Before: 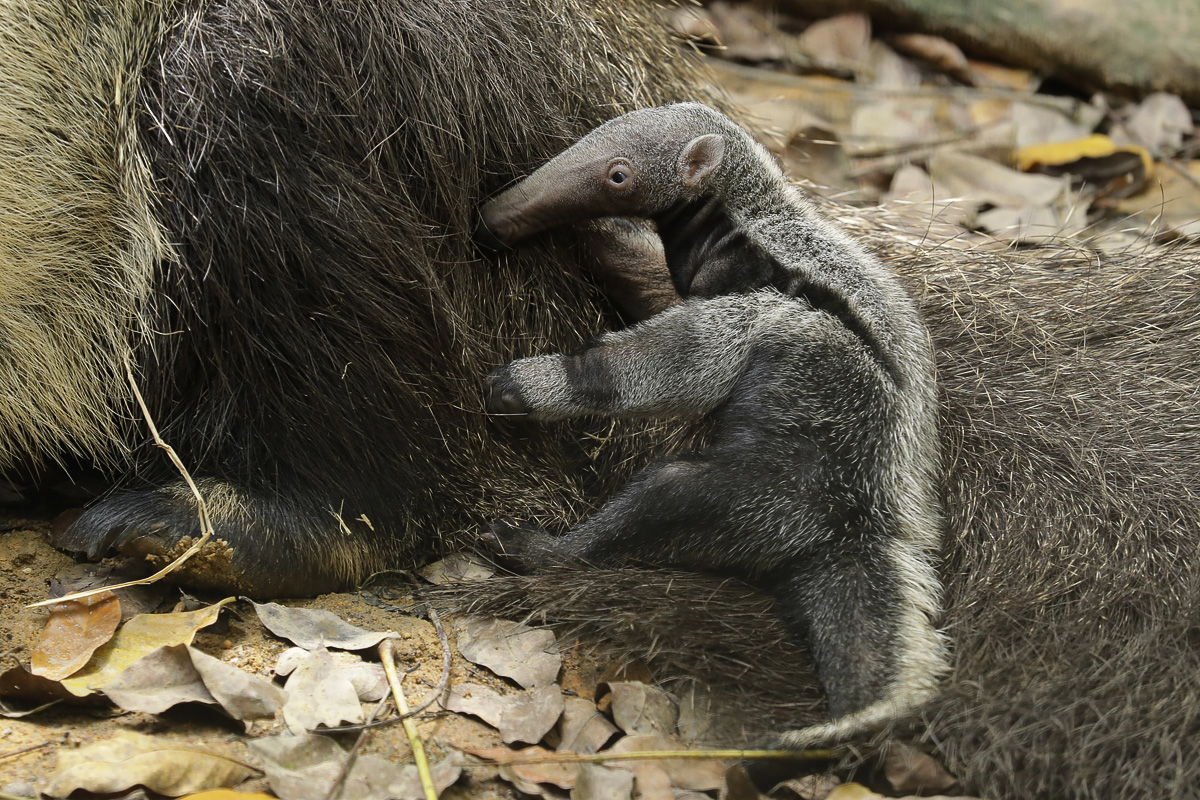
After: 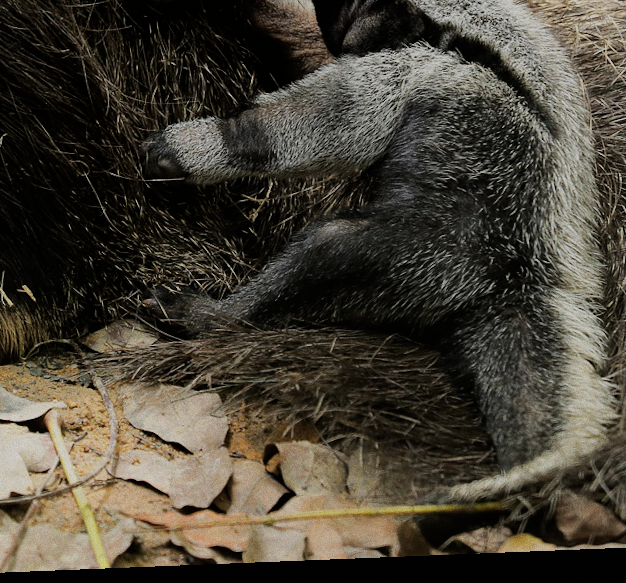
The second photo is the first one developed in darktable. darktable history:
grain: on, module defaults
filmic rgb: black relative exposure -6.98 EV, white relative exposure 5.63 EV, hardness 2.86
crop and rotate: left 29.237%, top 31.152%, right 19.807%
rotate and perspective: rotation -2.29°, automatic cropping off
